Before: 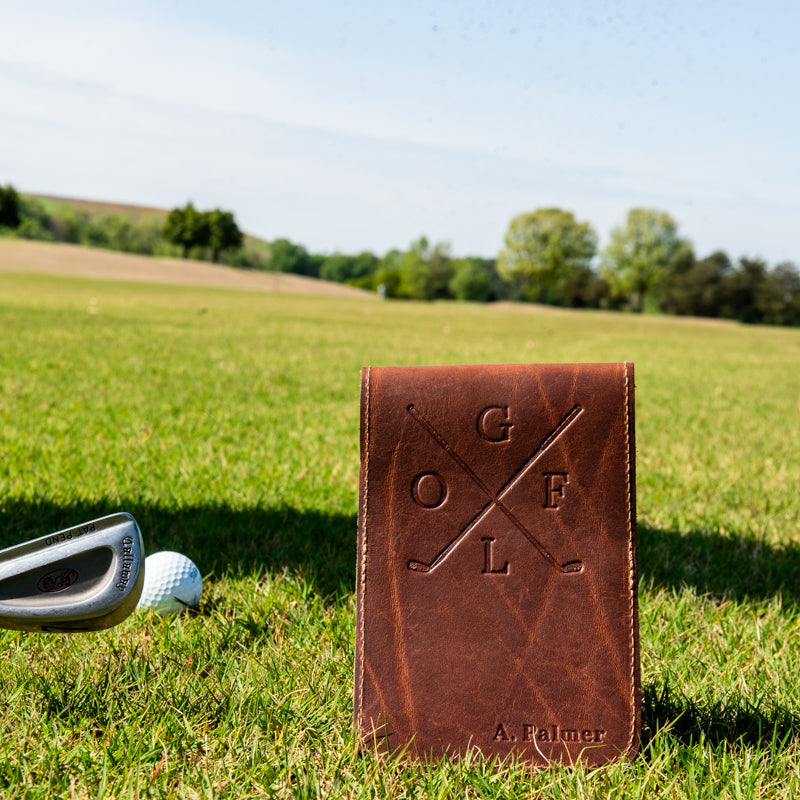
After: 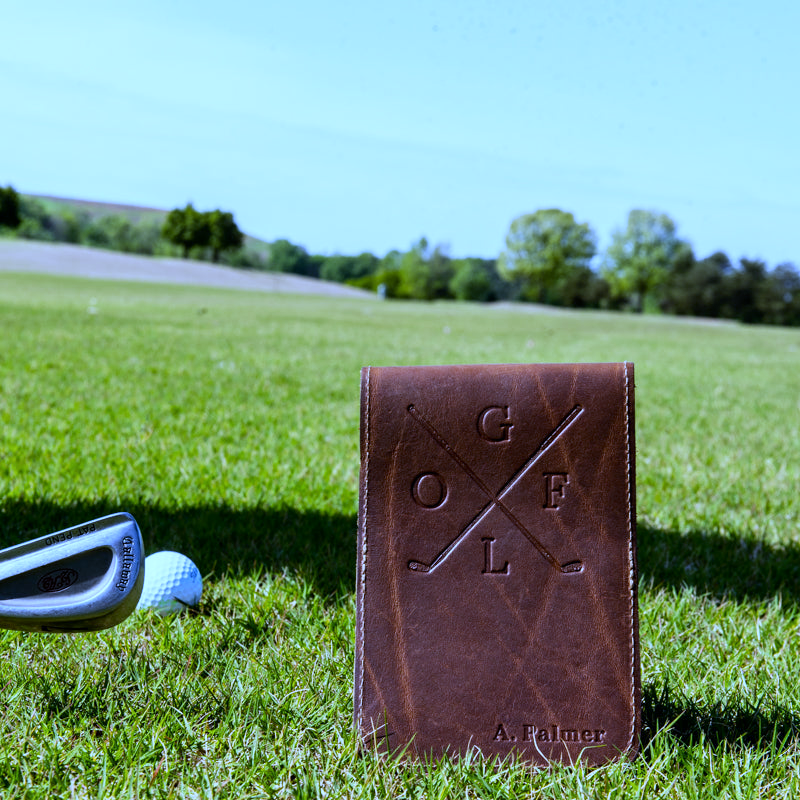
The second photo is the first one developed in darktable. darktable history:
shadows and highlights: shadows -30, highlights 30
white balance: red 0.766, blue 1.537
